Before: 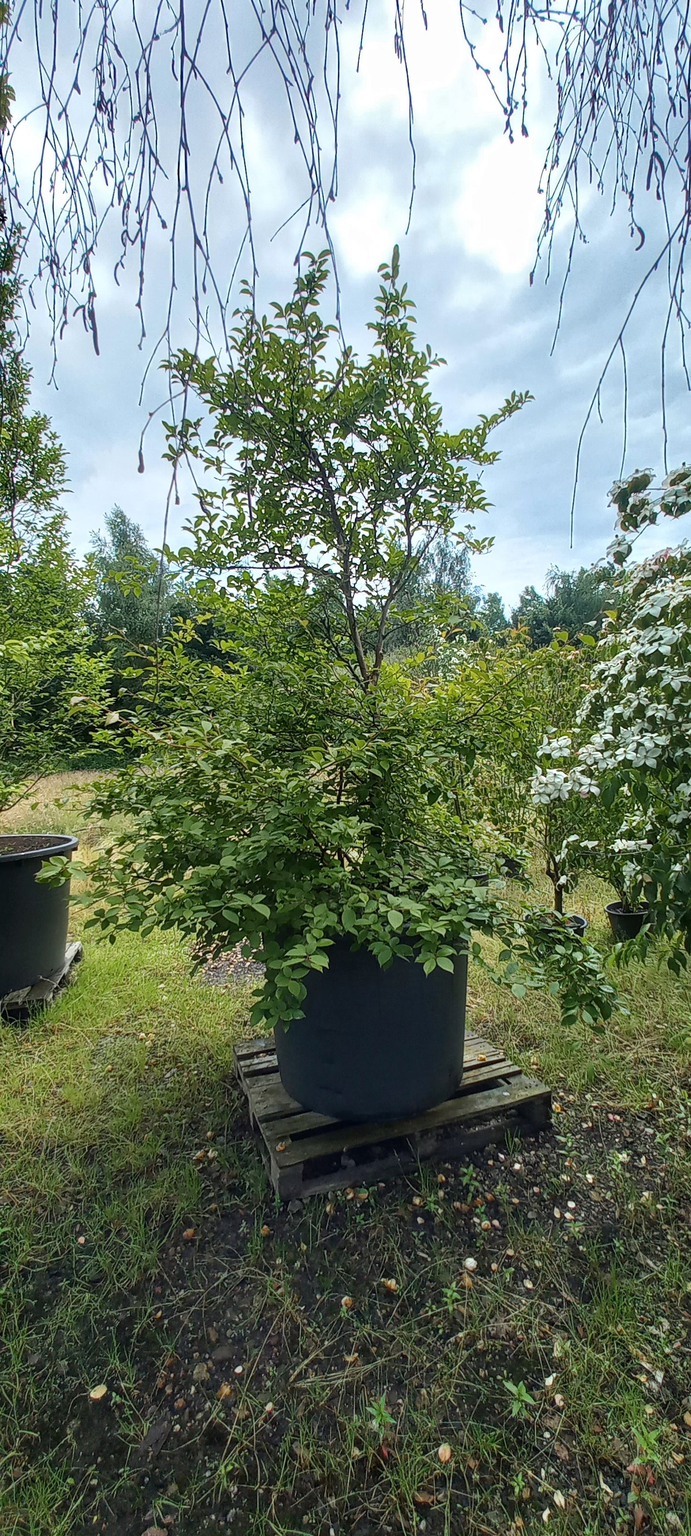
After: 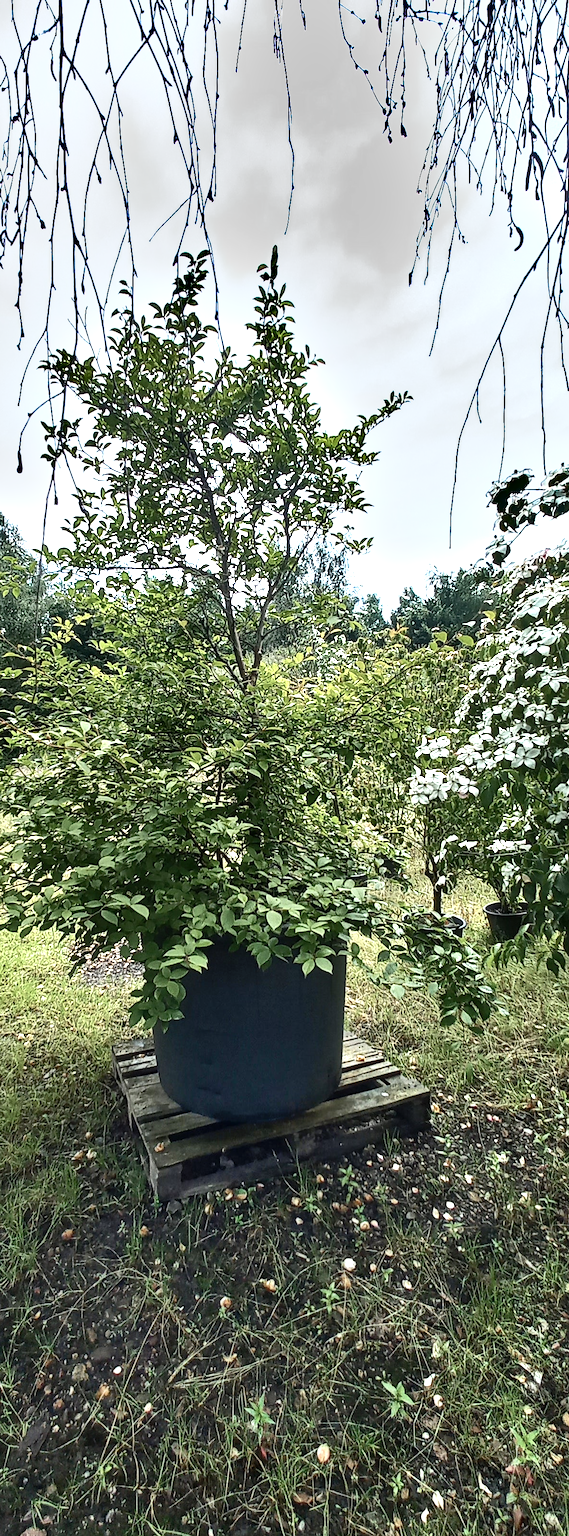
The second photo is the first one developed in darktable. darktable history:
exposure: exposure 1 EV, compensate highlight preservation false
shadows and highlights: soften with gaussian
crop: left 17.582%, bottom 0.031%
color balance rgb: perceptual saturation grading › highlights -31.88%, perceptual saturation grading › mid-tones 5.8%, perceptual saturation grading › shadows 18.12%, perceptual brilliance grading › highlights 3.62%, perceptual brilliance grading › mid-tones -18.12%, perceptual brilliance grading › shadows -41.3%
